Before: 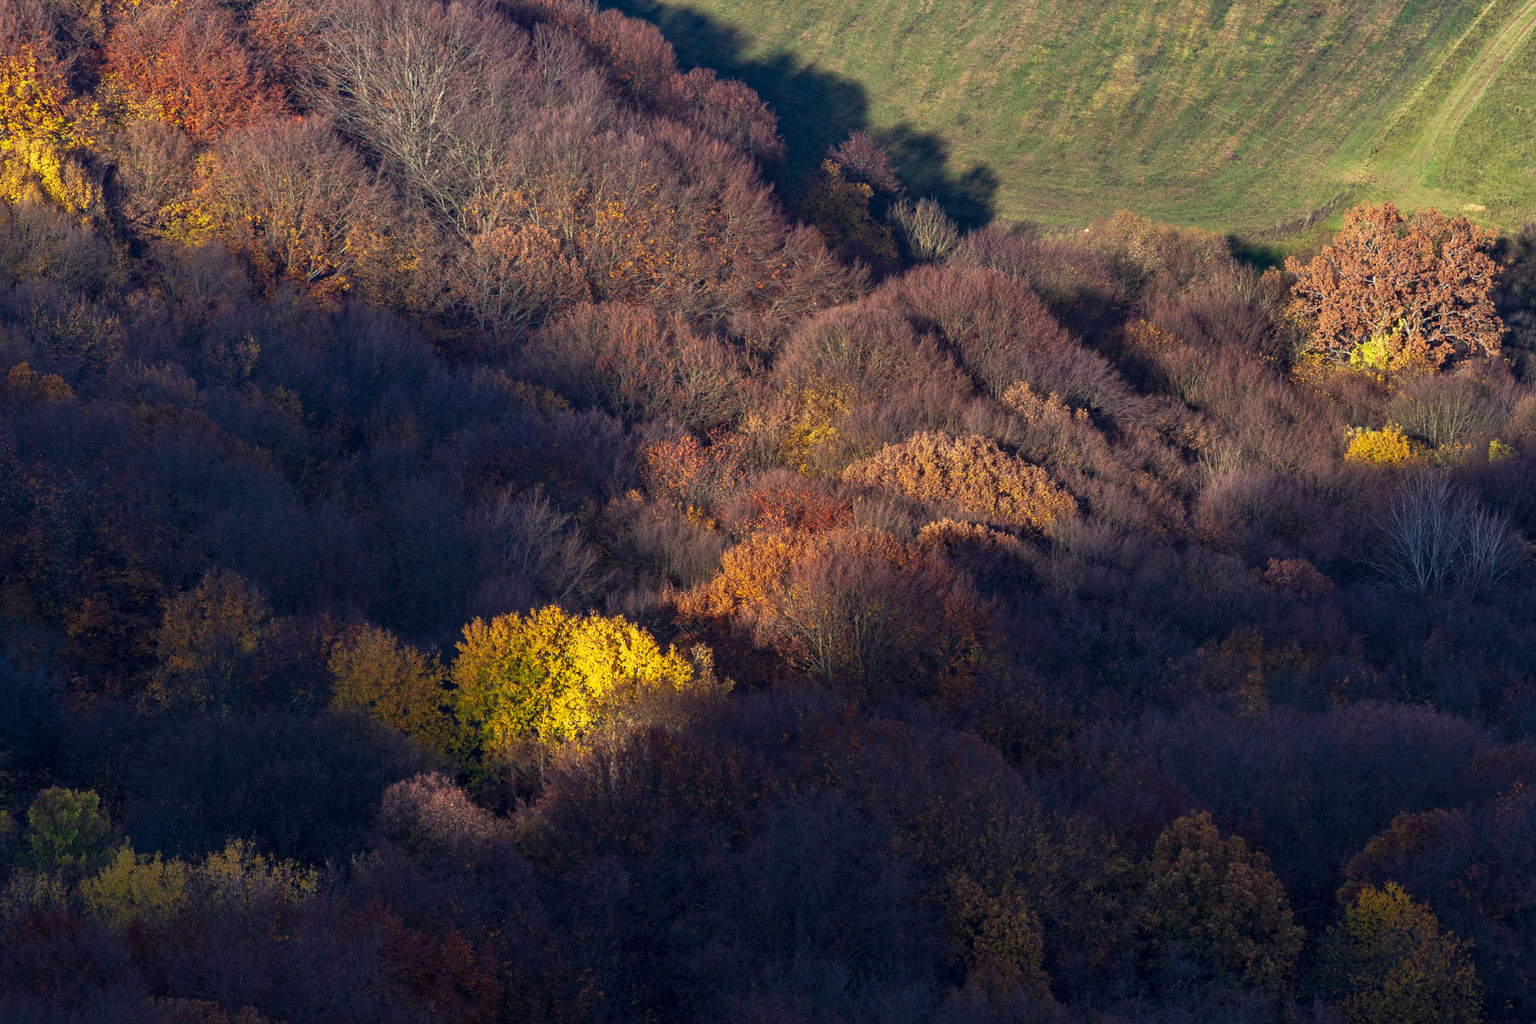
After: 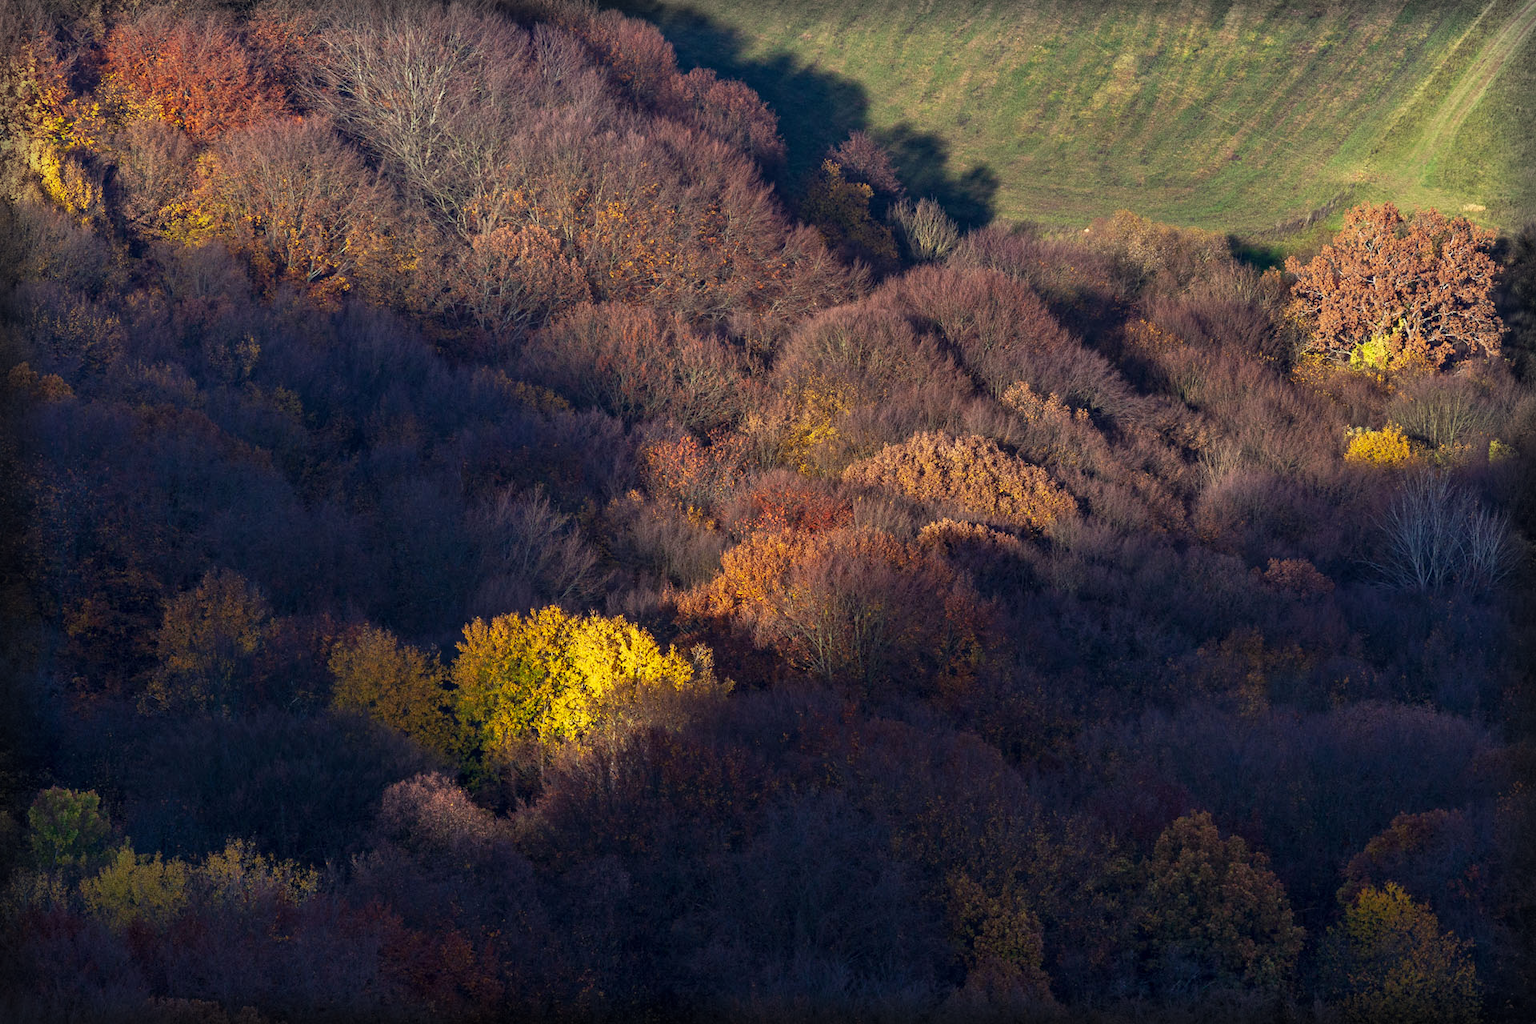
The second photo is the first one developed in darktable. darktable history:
vignetting: fall-off start 93.06%, fall-off radius 6.14%, automatic ratio true, width/height ratio 1.33, shape 0.046
